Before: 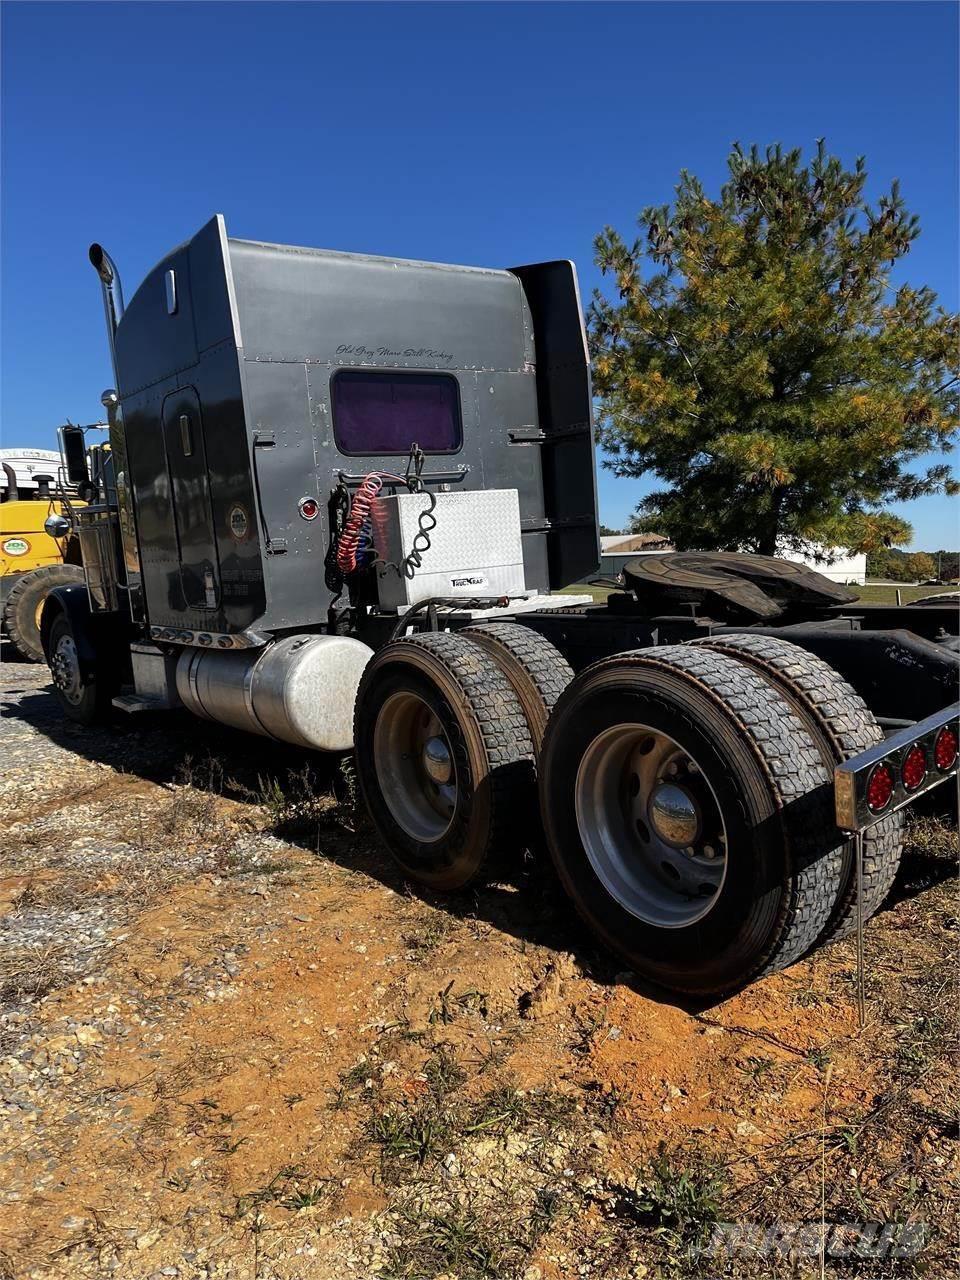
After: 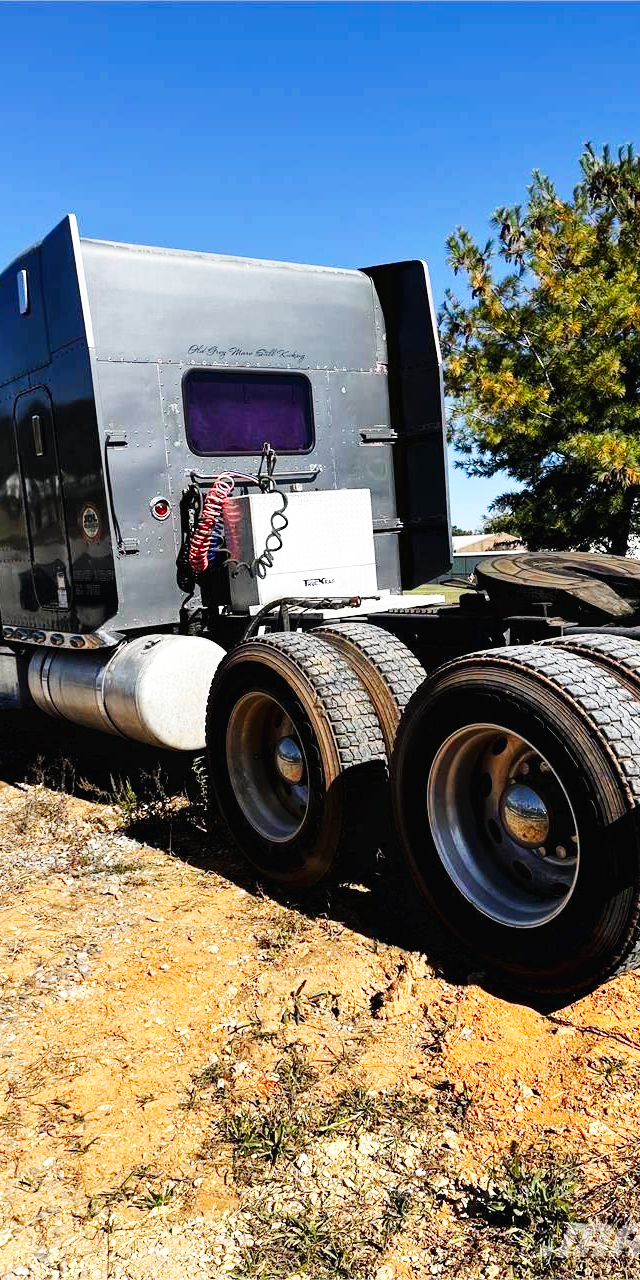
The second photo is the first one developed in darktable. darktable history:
base curve: curves: ch0 [(0, 0.003) (0.001, 0.002) (0.006, 0.004) (0.02, 0.022) (0.048, 0.086) (0.094, 0.234) (0.162, 0.431) (0.258, 0.629) (0.385, 0.8) (0.548, 0.918) (0.751, 0.988) (1, 1)], preserve colors none
crop and rotate: left 15.446%, right 17.836%
